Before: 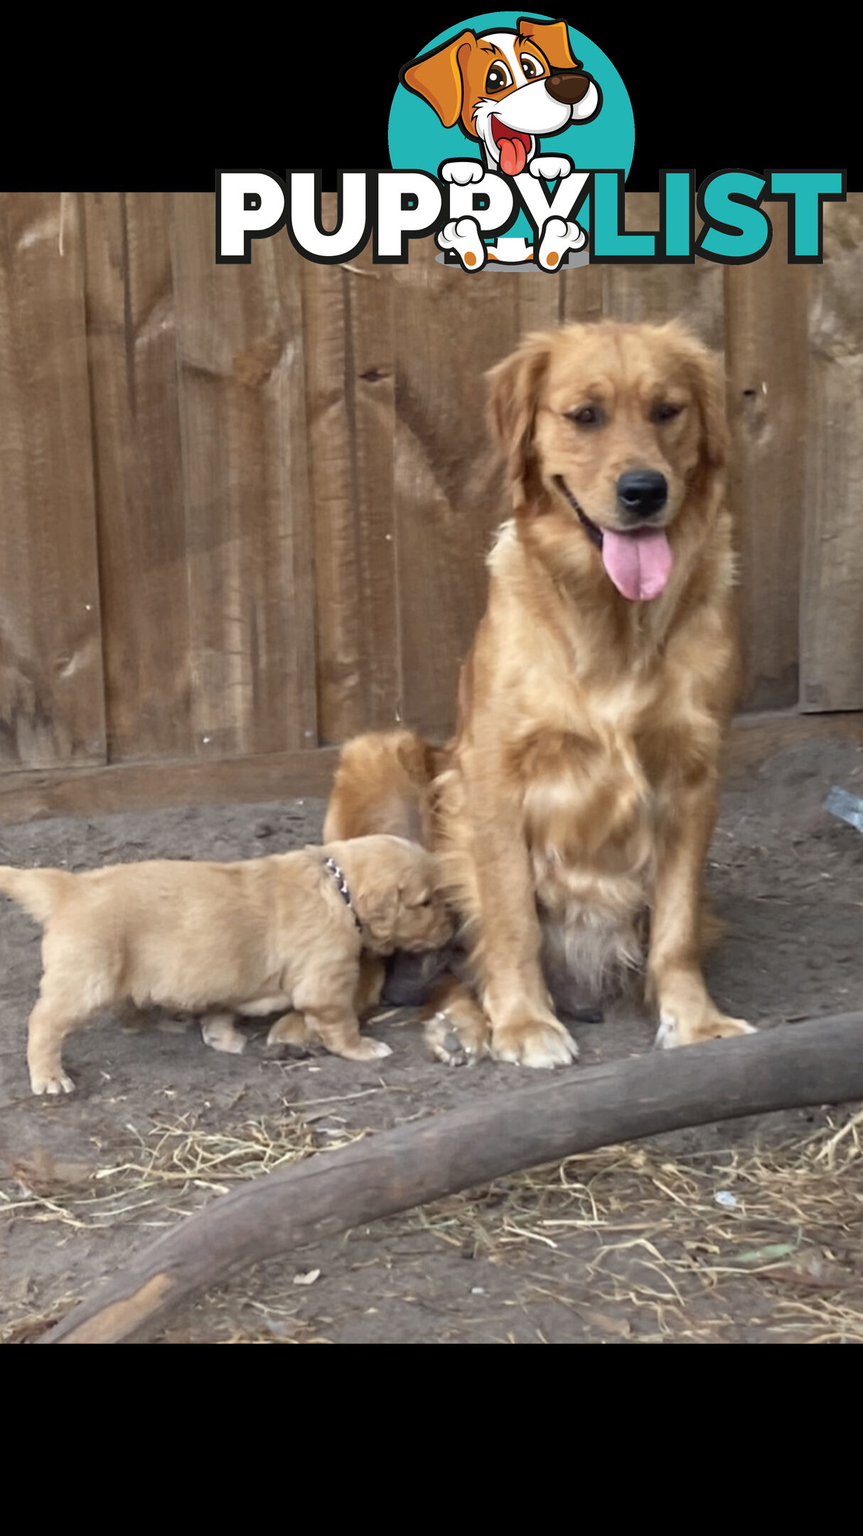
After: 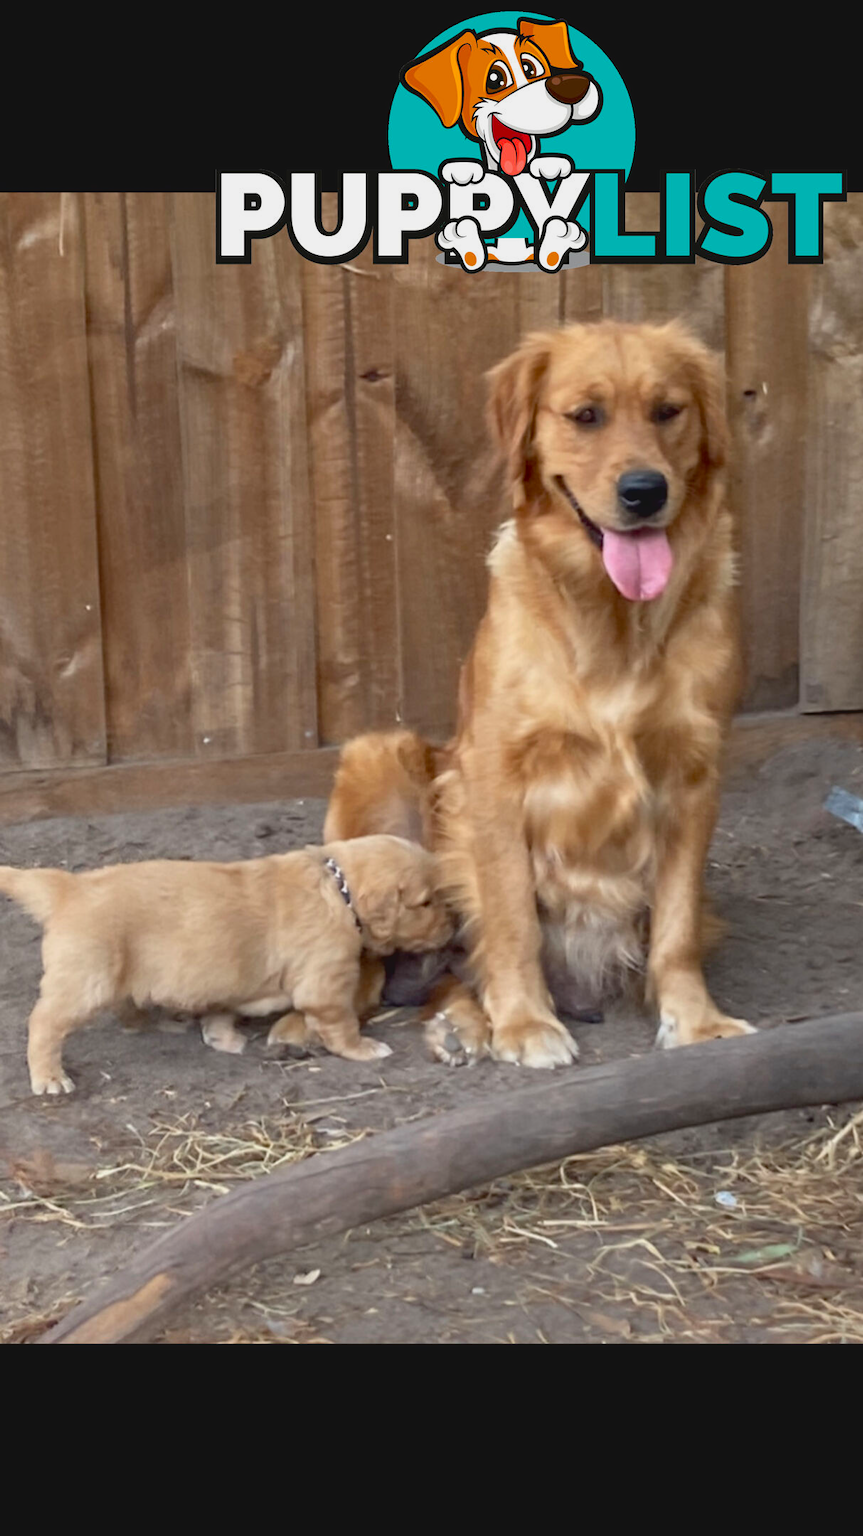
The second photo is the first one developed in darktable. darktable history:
contrast brightness saturation: contrast -0.113
exposure: black level correction 0.009, compensate exposure bias true, compensate highlight preservation false
